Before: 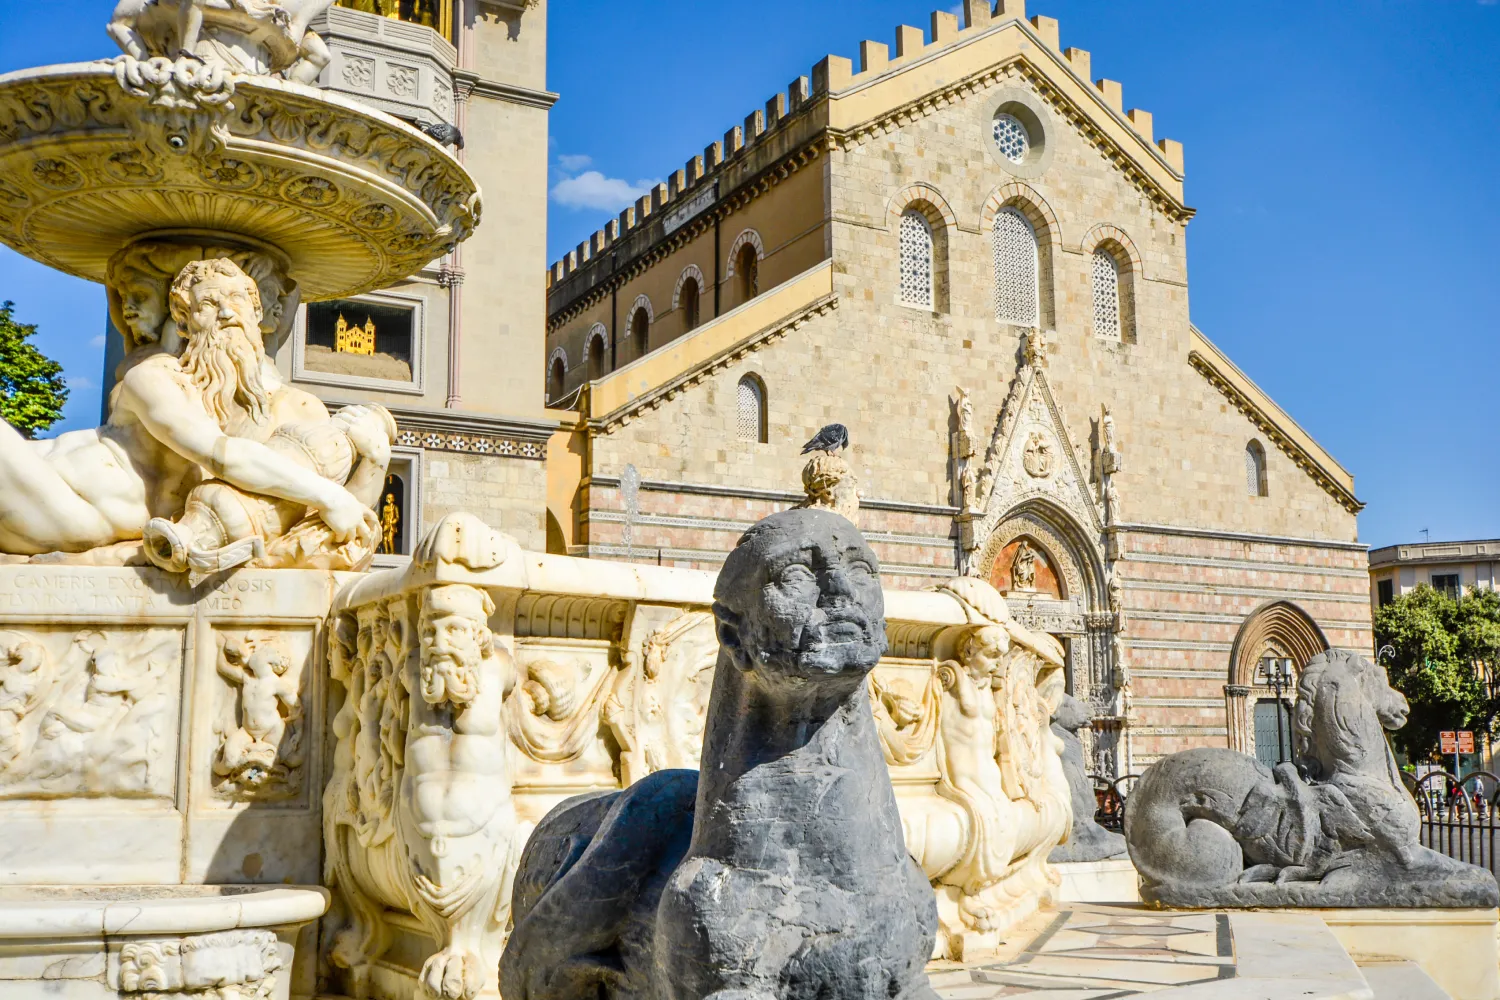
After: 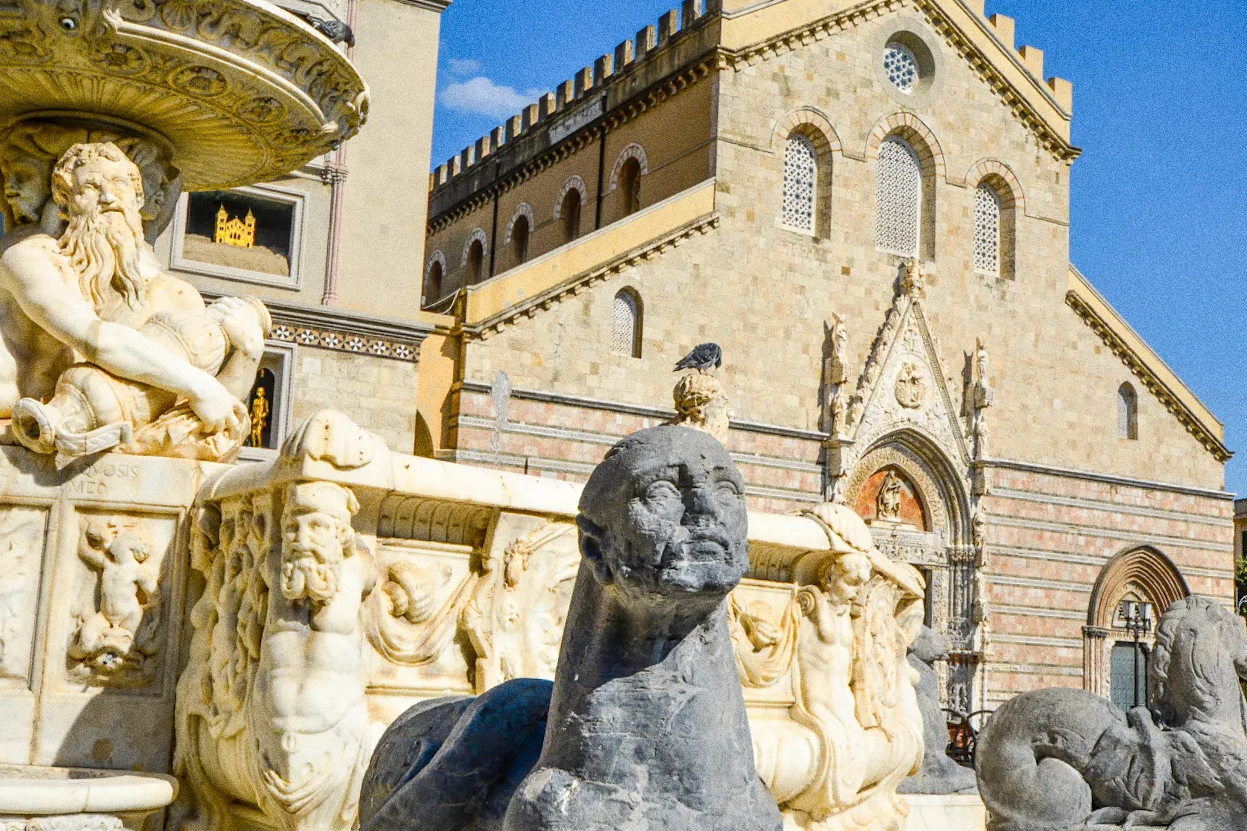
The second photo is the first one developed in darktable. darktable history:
grain: coarseness 0.09 ISO, strength 40%
crop and rotate: angle -3.27°, left 5.211%, top 5.211%, right 4.607%, bottom 4.607%
